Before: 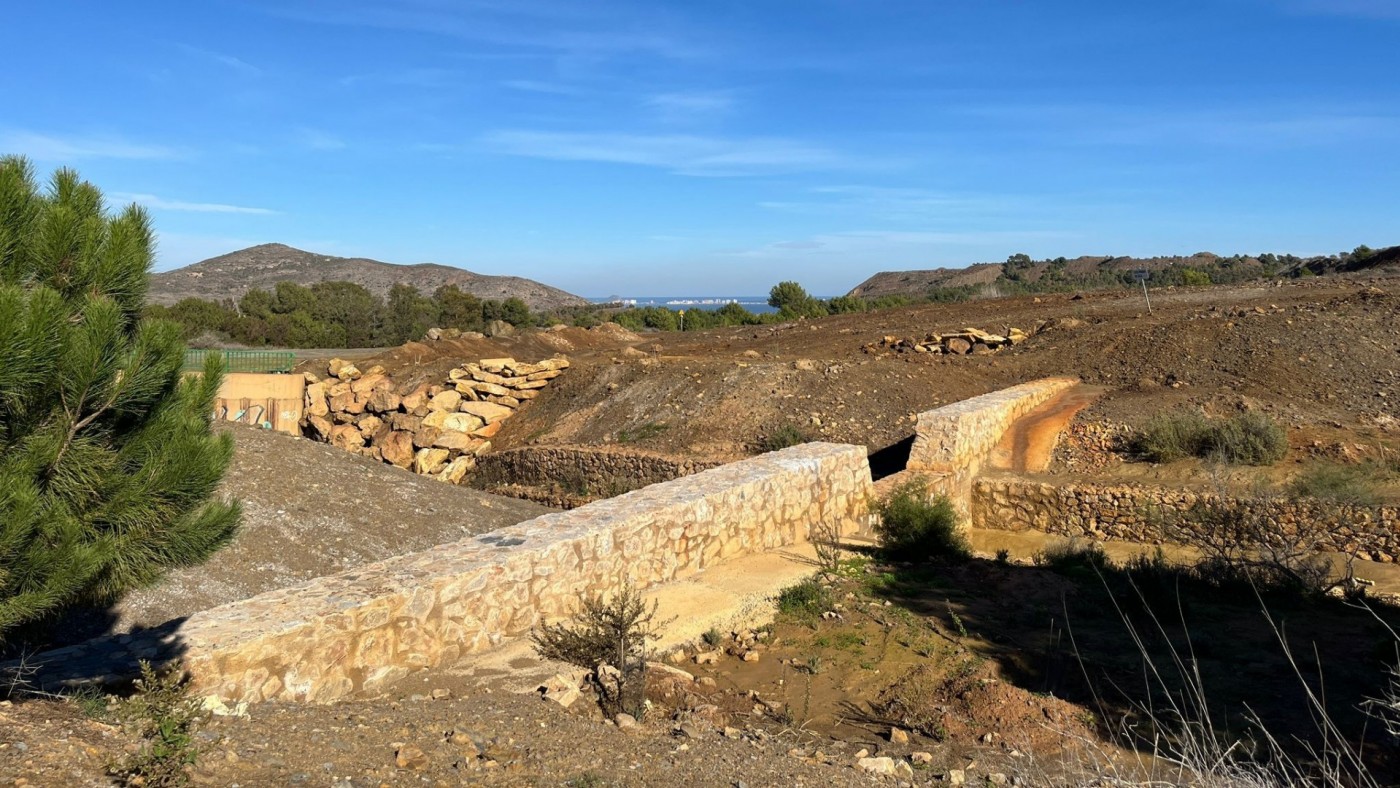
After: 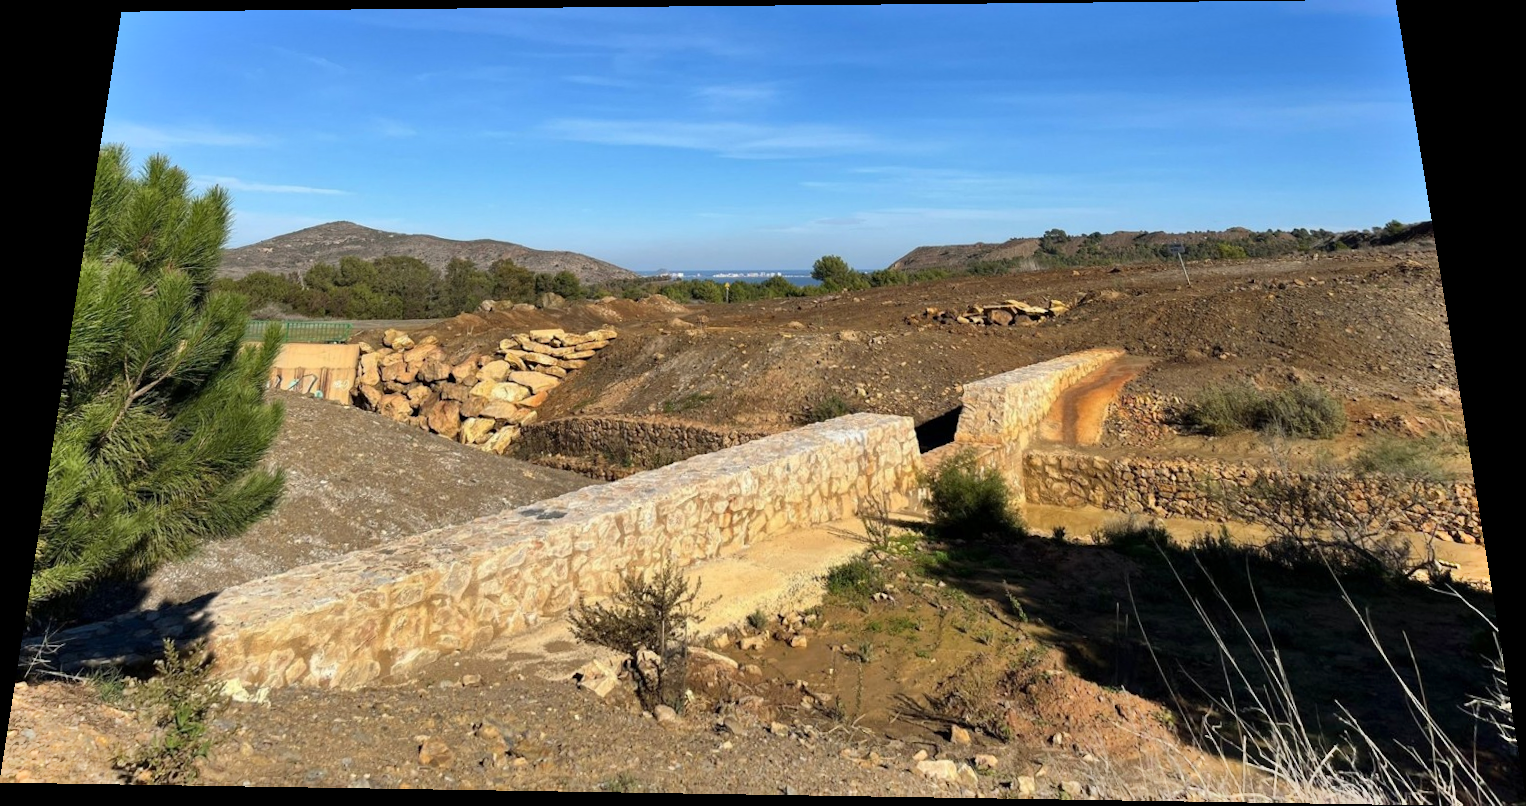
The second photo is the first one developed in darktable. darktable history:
shadows and highlights: shadows 49, highlights -41, soften with gaussian
rotate and perspective: rotation 0.128°, lens shift (vertical) -0.181, lens shift (horizontal) -0.044, shear 0.001, automatic cropping off
